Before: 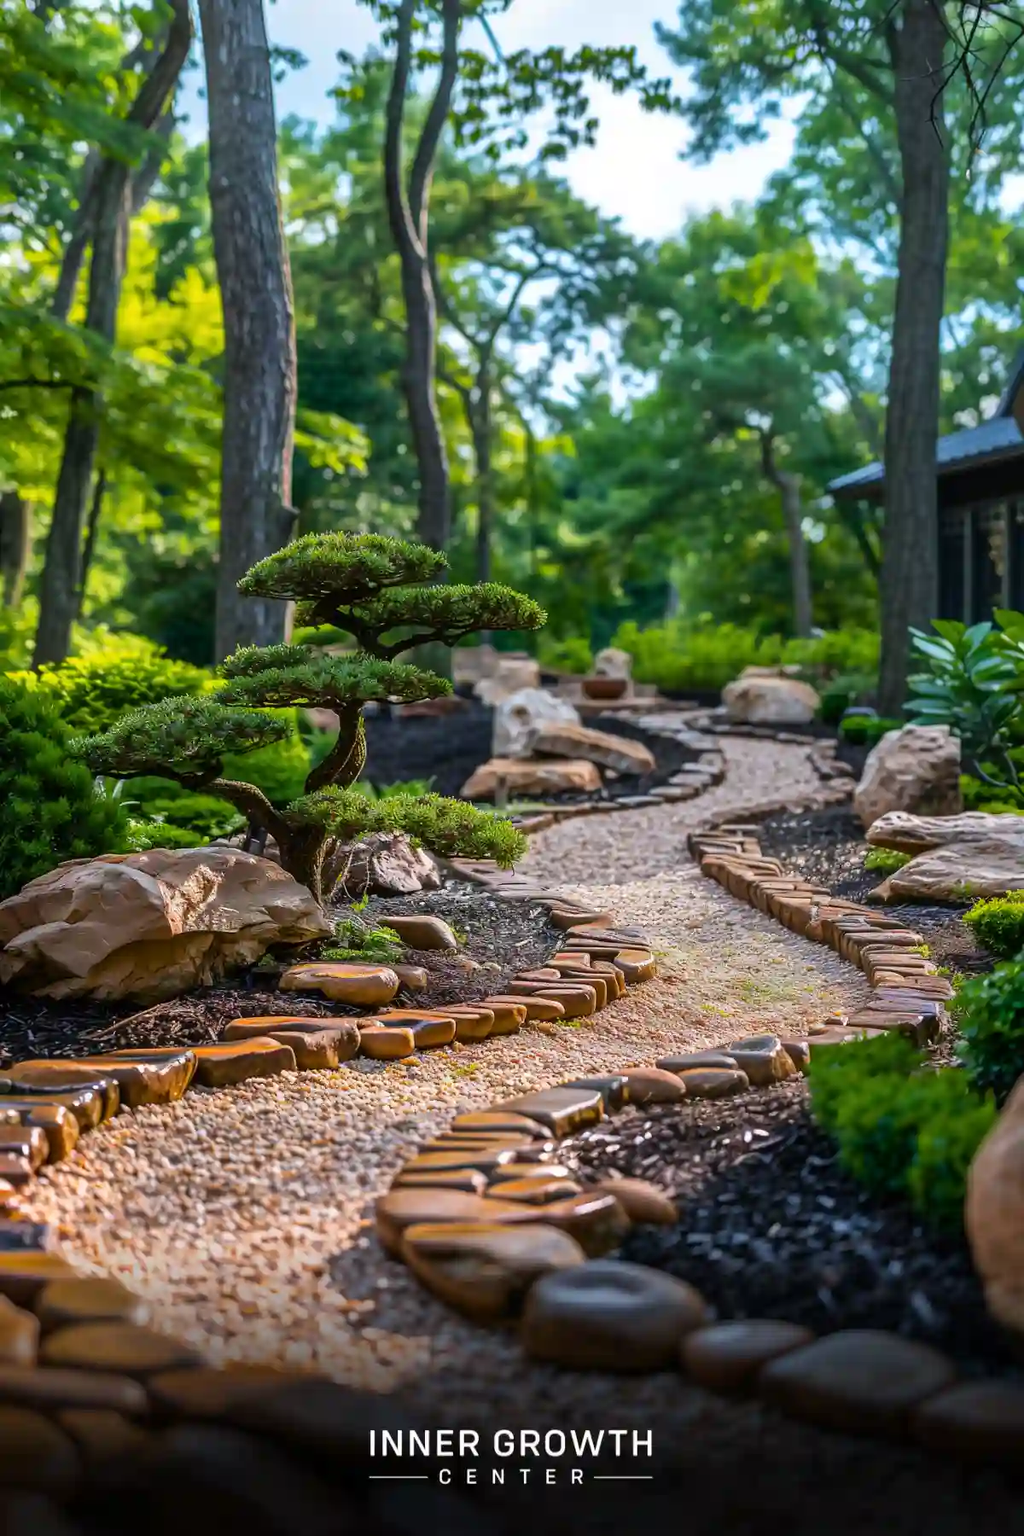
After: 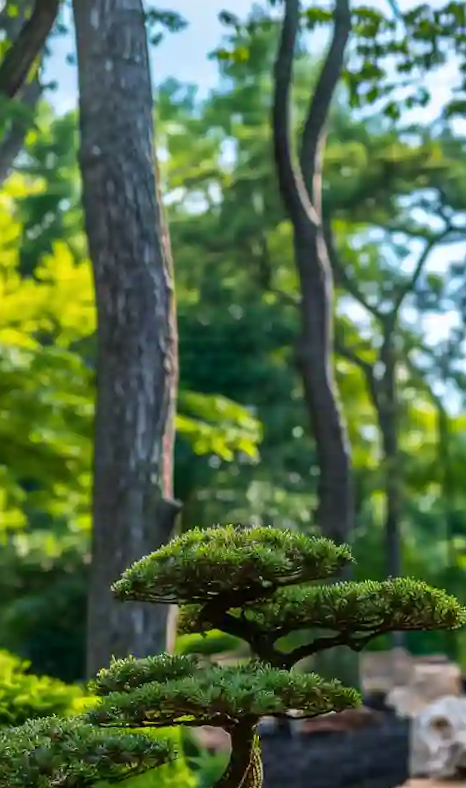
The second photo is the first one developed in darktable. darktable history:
rotate and perspective: rotation -1.68°, lens shift (vertical) -0.146, crop left 0.049, crop right 0.912, crop top 0.032, crop bottom 0.96
crop and rotate: left 10.817%, top 0.062%, right 47.194%, bottom 53.626%
